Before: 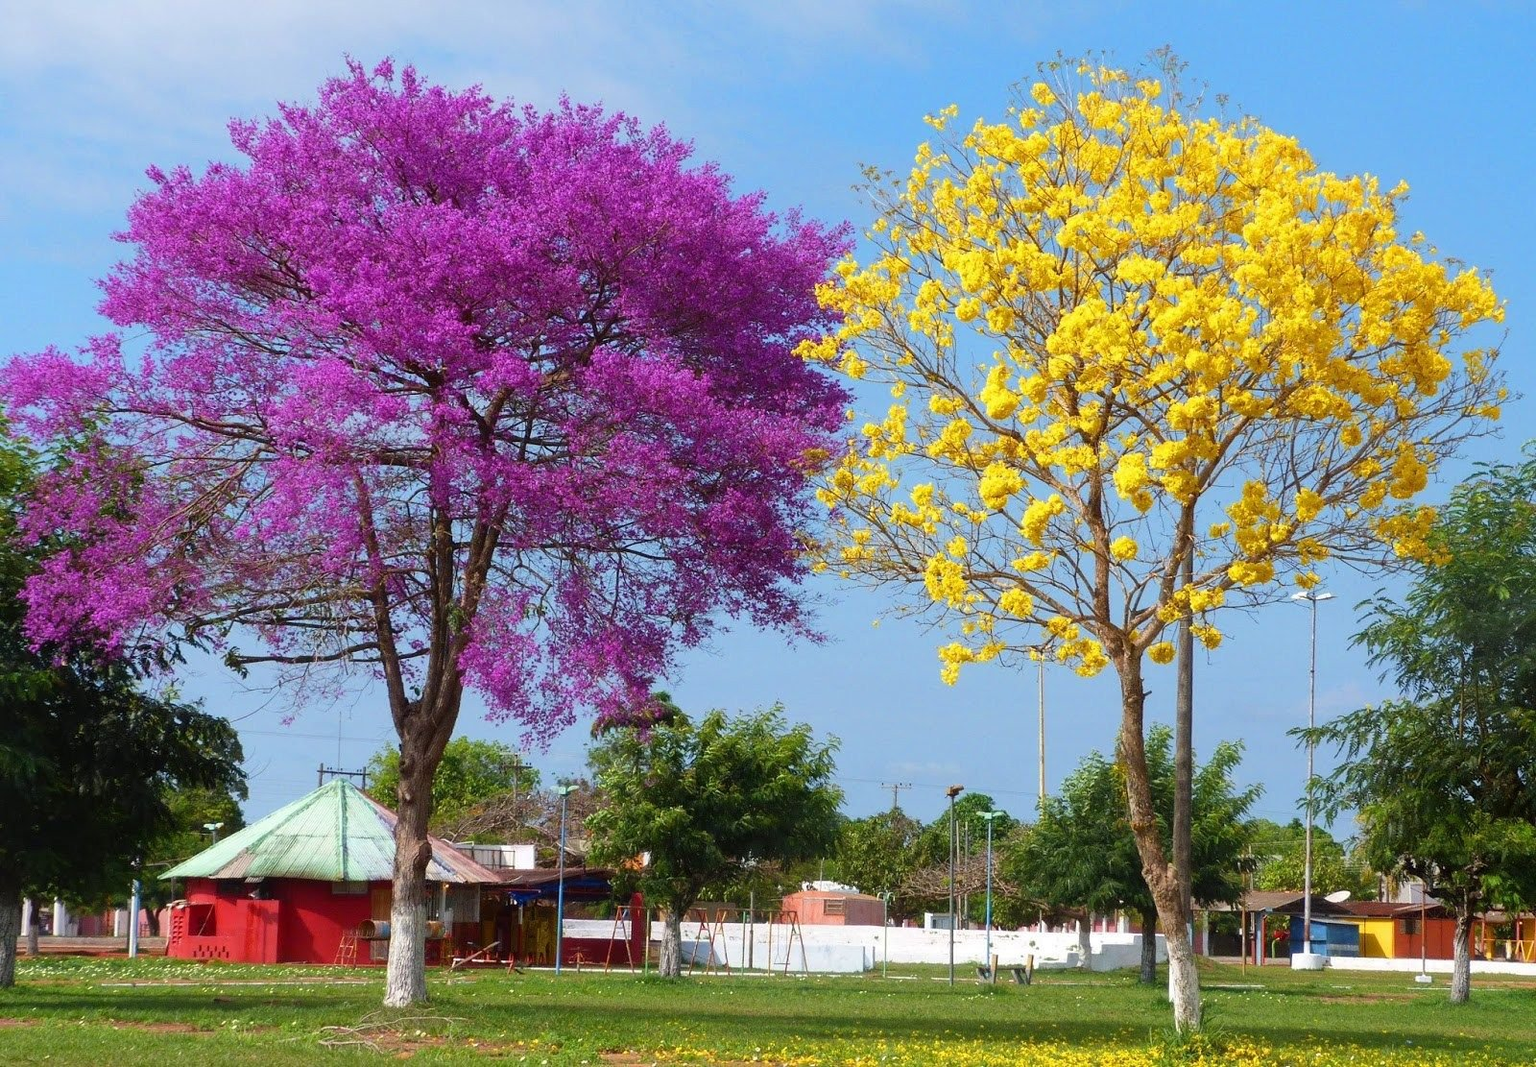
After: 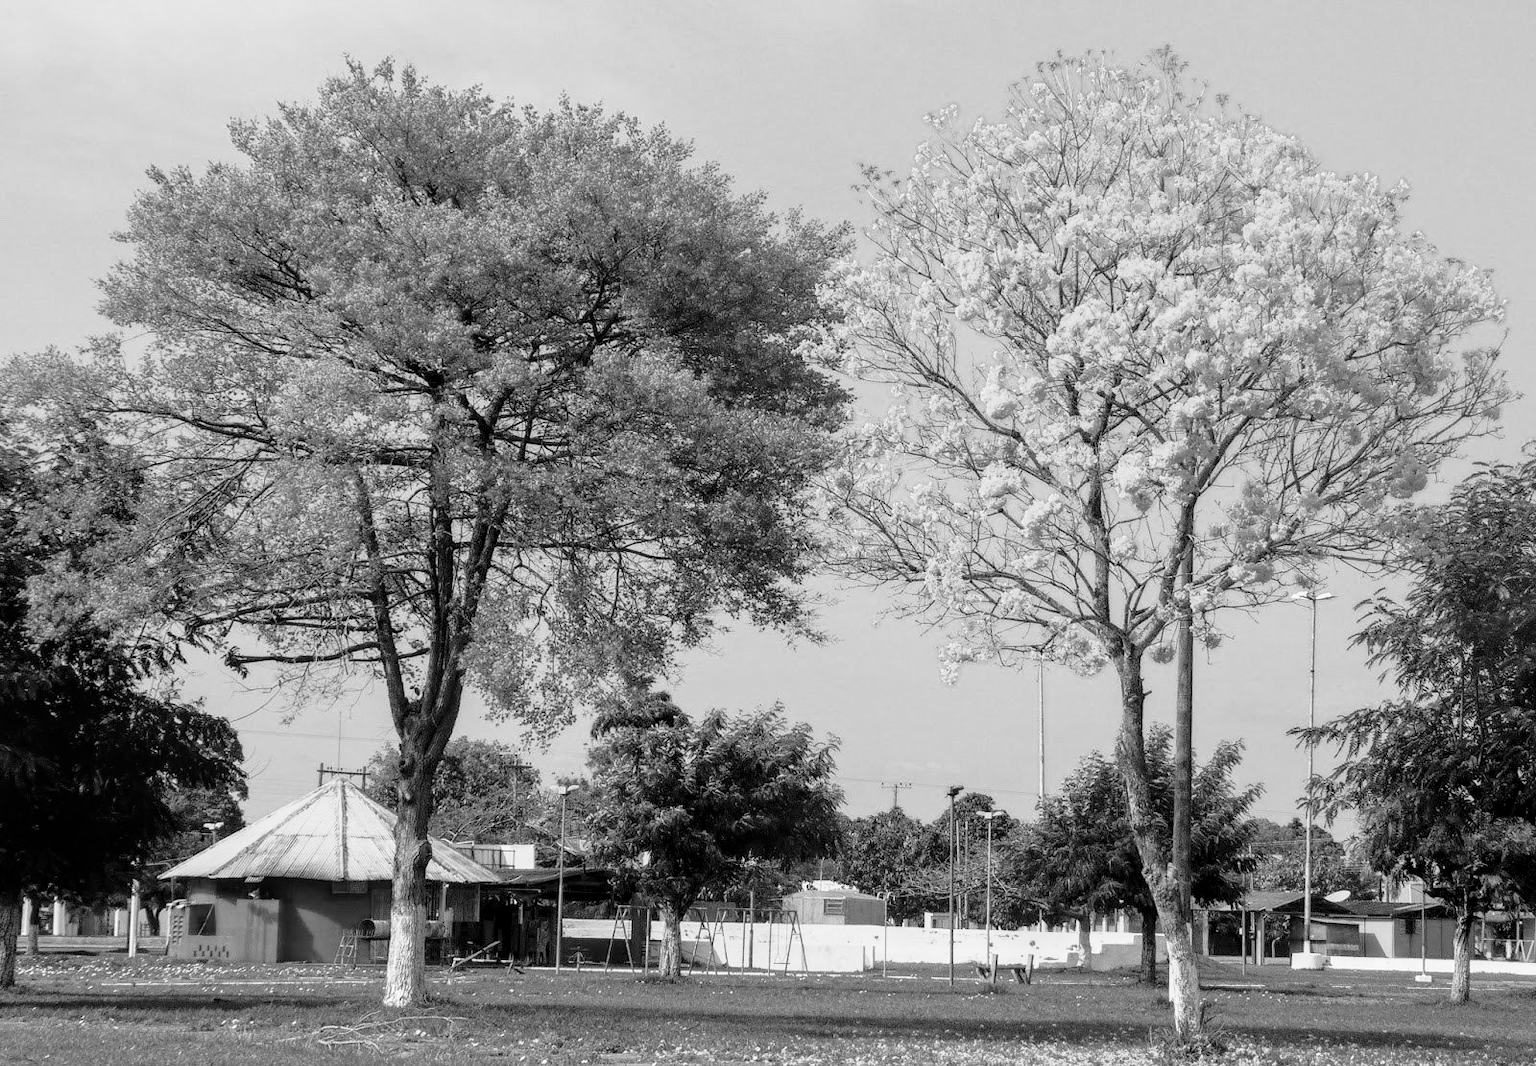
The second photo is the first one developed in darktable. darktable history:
color calibration: output gray [0.267, 0.423, 0.261, 0], illuminant same as pipeline (D50), adaptation XYZ, x 0.346, y 0.358, temperature 5014.94 K, saturation algorithm version 1 (2020)
local contrast: on, module defaults
tone curve: curves: ch0 [(0, 0) (0.062, 0.023) (0.168, 0.142) (0.359, 0.44) (0.469, 0.544) (0.634, 0.722) (0.839, 0.909) (0.998, 0.978)]; ch1 [(0, 0) (0.437, 0.453) (0.472, 0.47) (0.502, 0.504) (0.527, 0.546) (0.568, 0.619) (0.608, 0.665) (0.669, 0.748) (0.859, 0.899) (1, 1)]; ch2 [(0, 0) (0.33, 0.301) (0.421, 0.443) (0.473, 0.501) (0.504, 0.504) (0.535, 0.564) (0.575, 0.625) (0.608, 0.676) (1, 1)], preserve colors none
